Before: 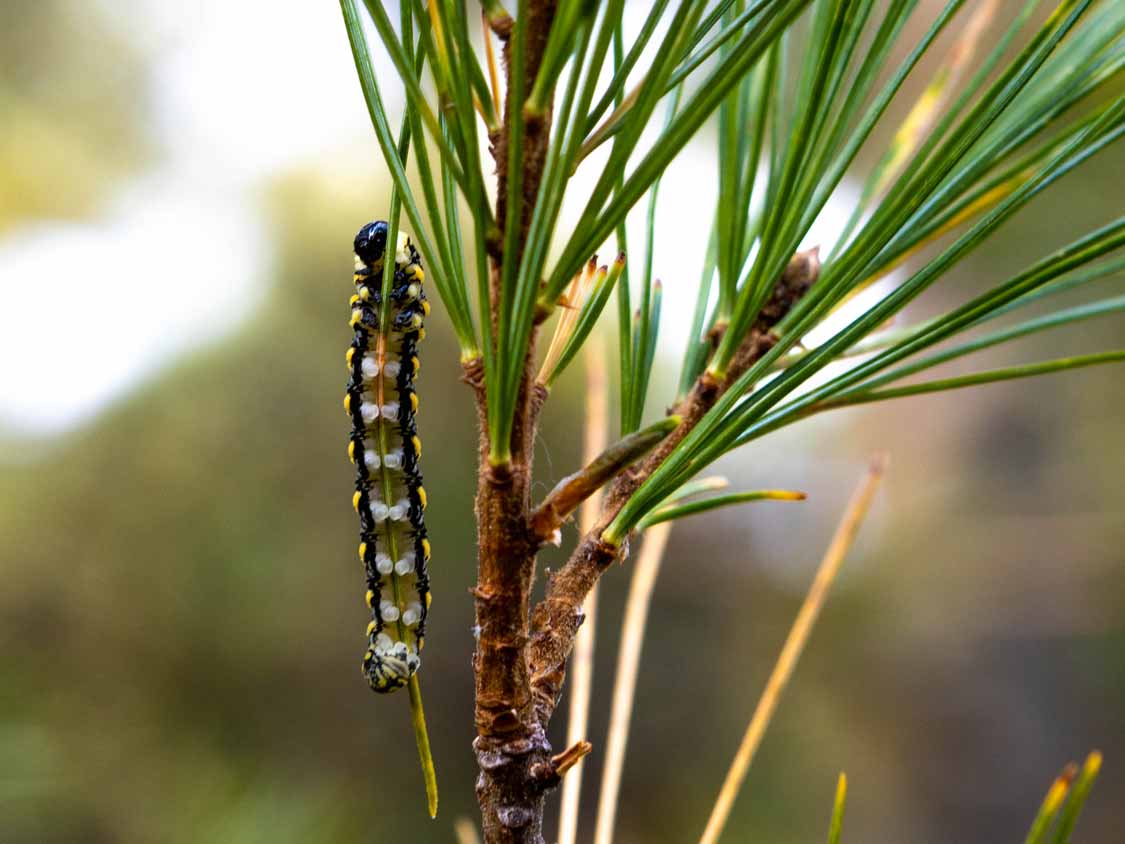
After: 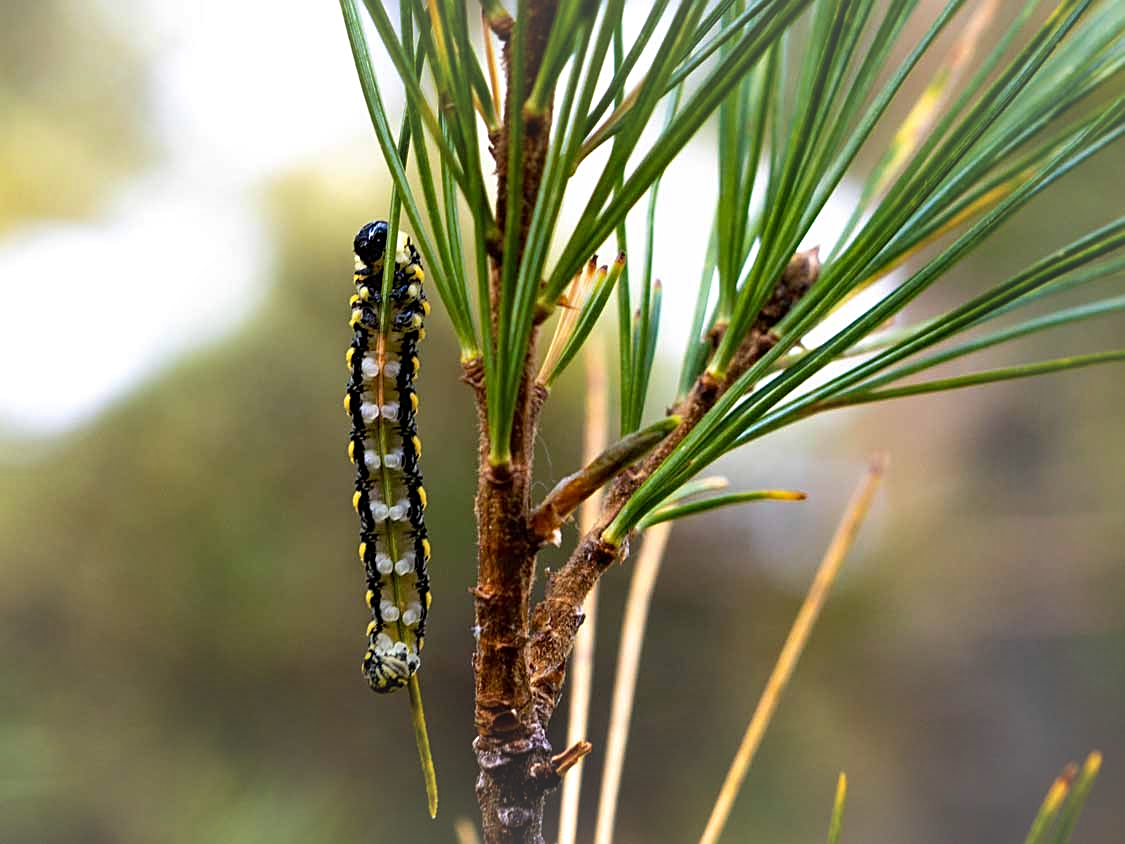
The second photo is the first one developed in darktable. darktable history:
exposure: compensate highlight preservation false
sharpen: on, module defaults
vignetting: fall-off start 71.14%, brightness 0.047, saturation -0.001, width/height ratio 1.335
